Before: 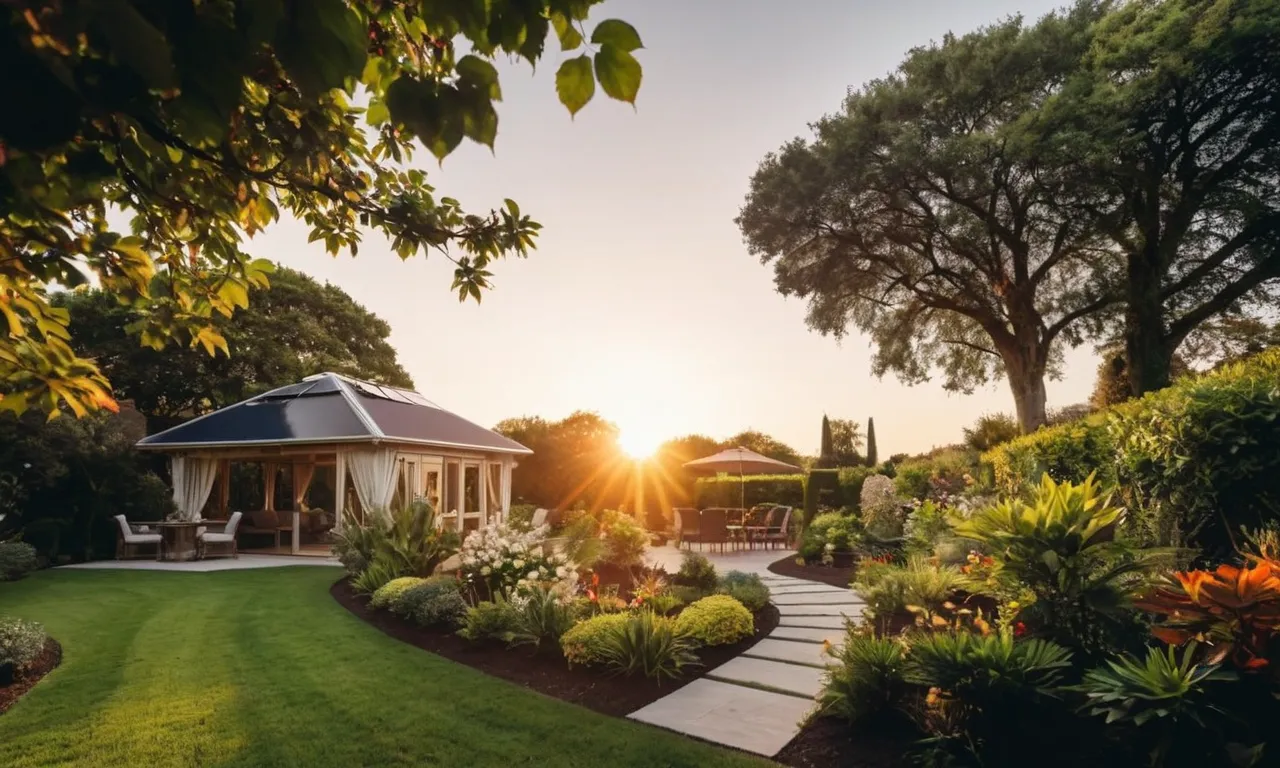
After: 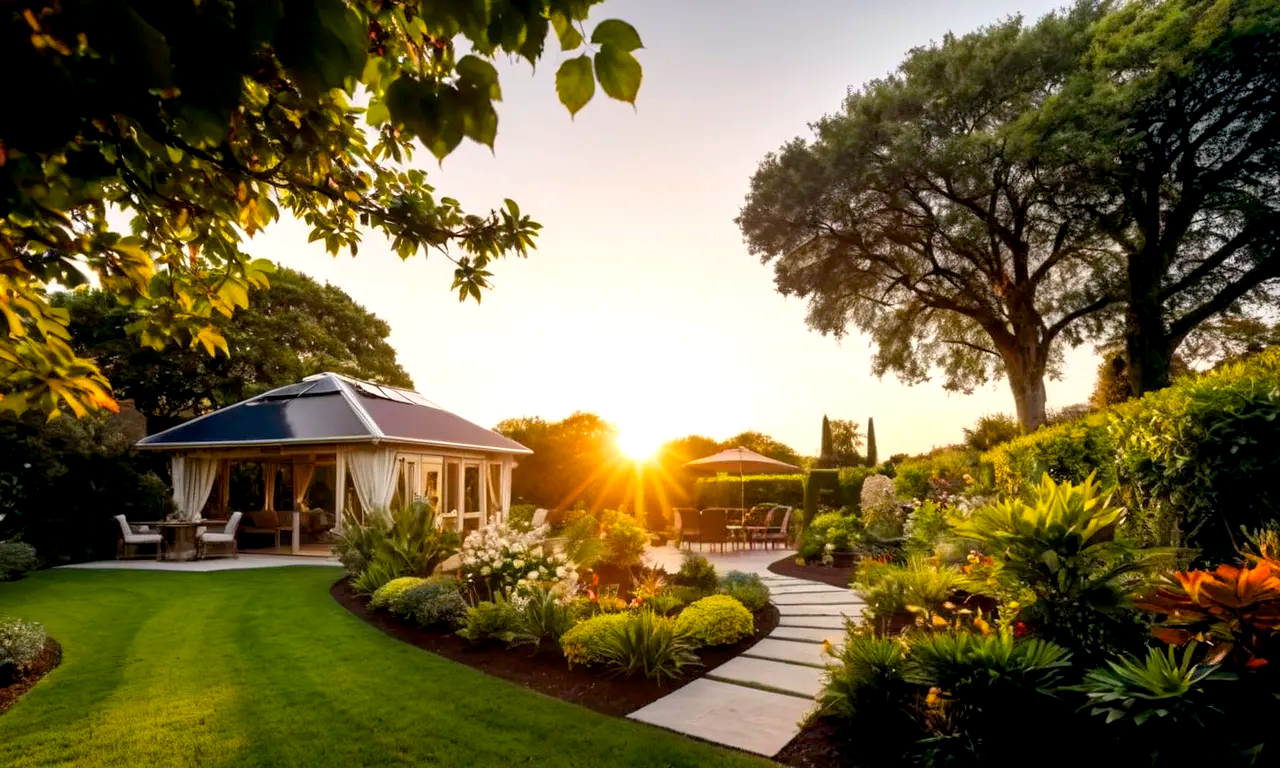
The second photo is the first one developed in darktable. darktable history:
exposure: black level correction 0.009, compensate highlight preservation false
color balance rgb: perceptual saturation grading › global saturation 19.88%, perceptual brilliance grading › global brilliance 9.406%, global vibrance 20%
